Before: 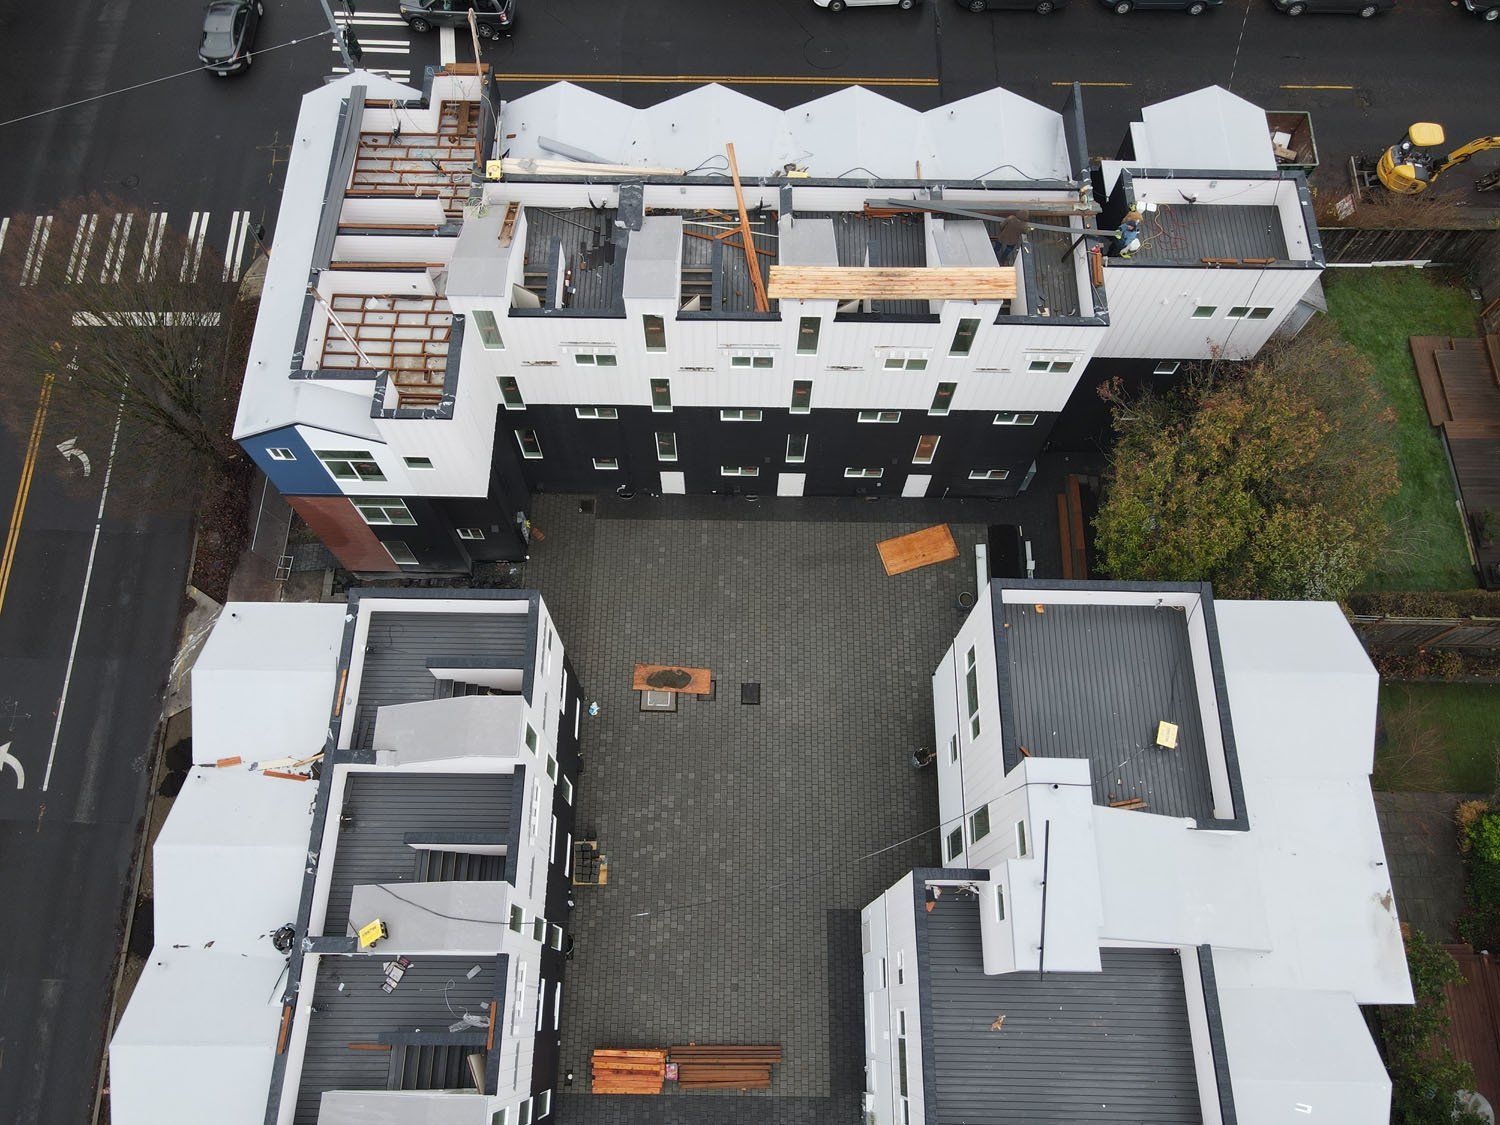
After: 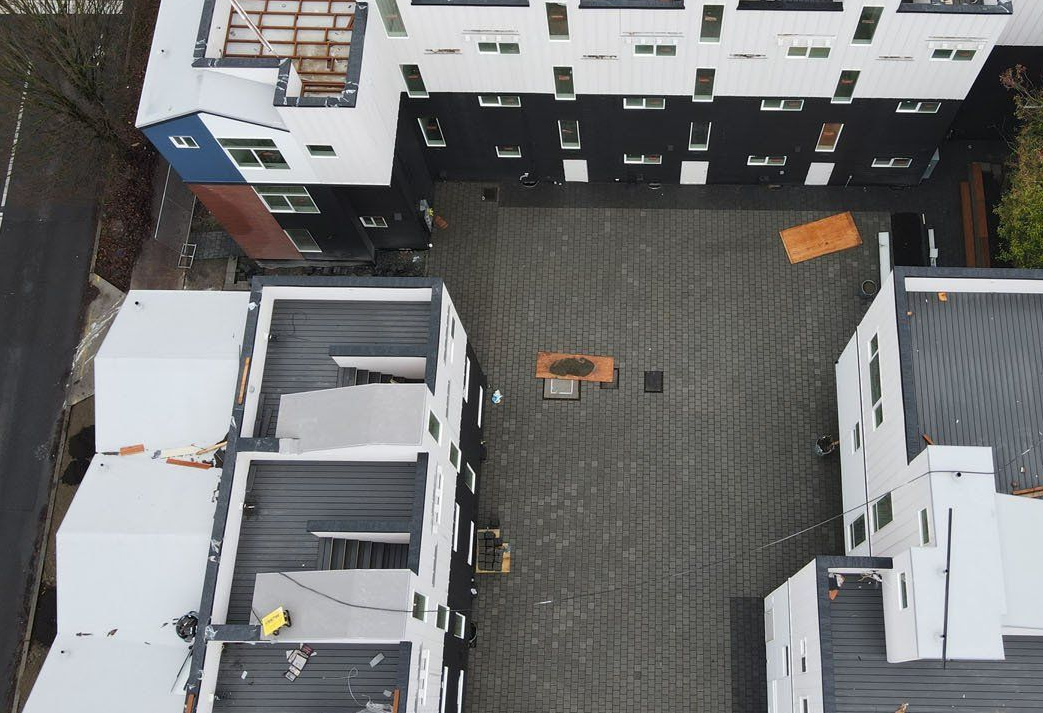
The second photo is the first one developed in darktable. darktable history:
crop: left 6.522%, top 27.813%, right 23.893%, bottom 8.795%
